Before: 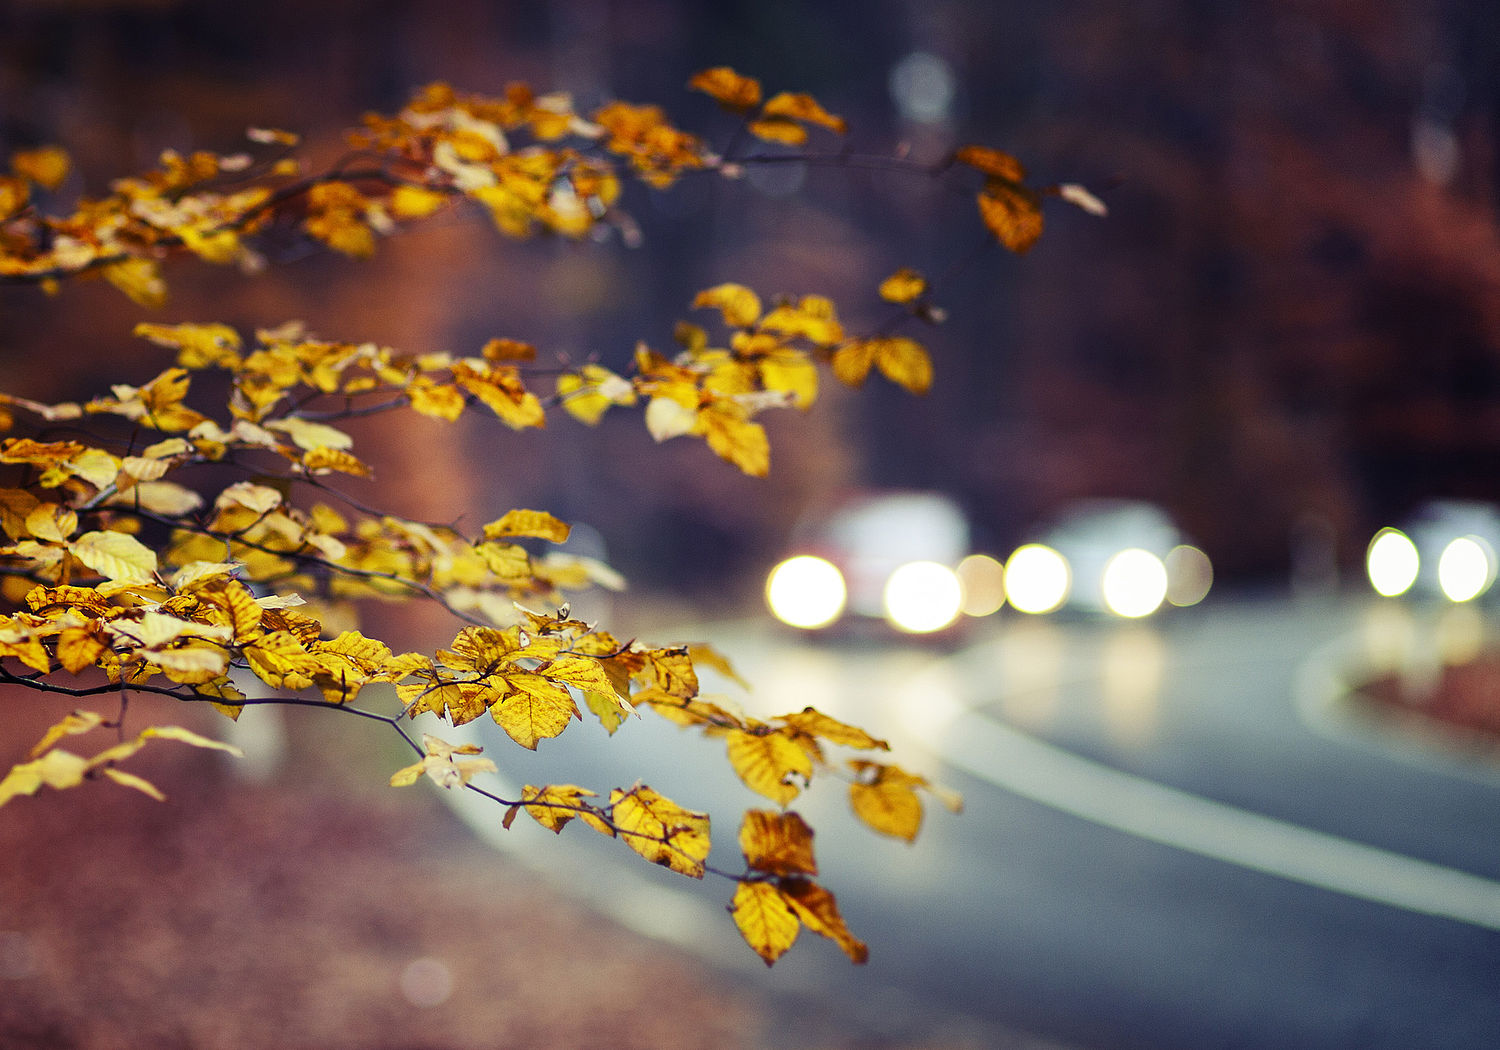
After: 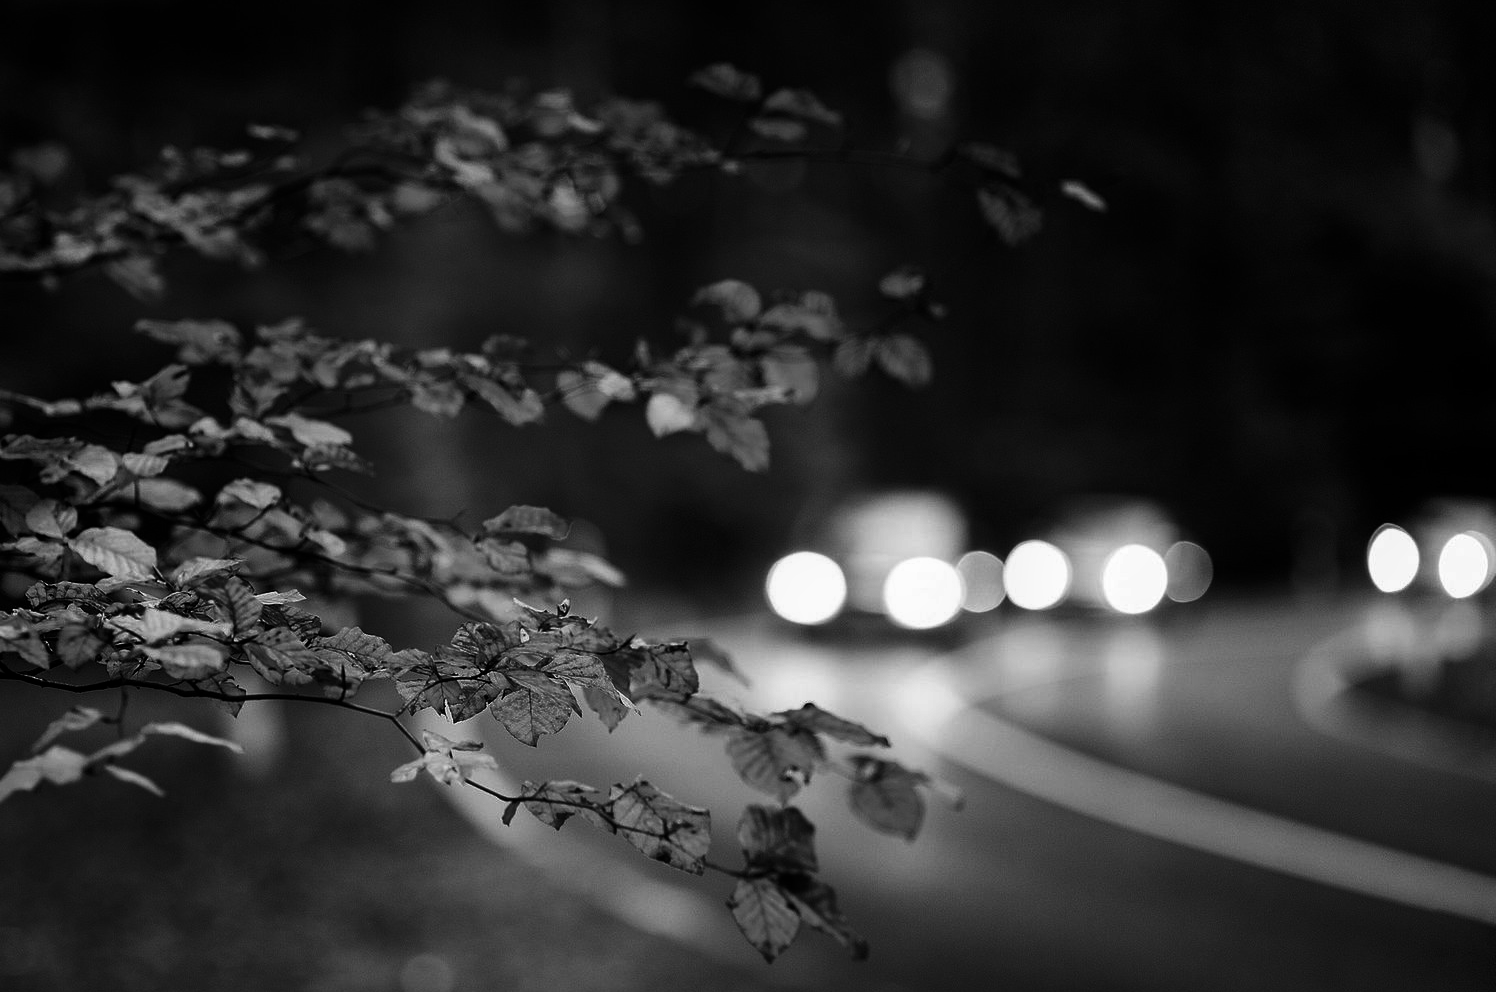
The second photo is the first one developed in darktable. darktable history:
monochrome: a -11.7, b 1.62, size 0.5, highlights 0.38
contrast brightness saturation: brightness -0.52
crop: top 0.448%, right 0.264%, bottom 5.045%
